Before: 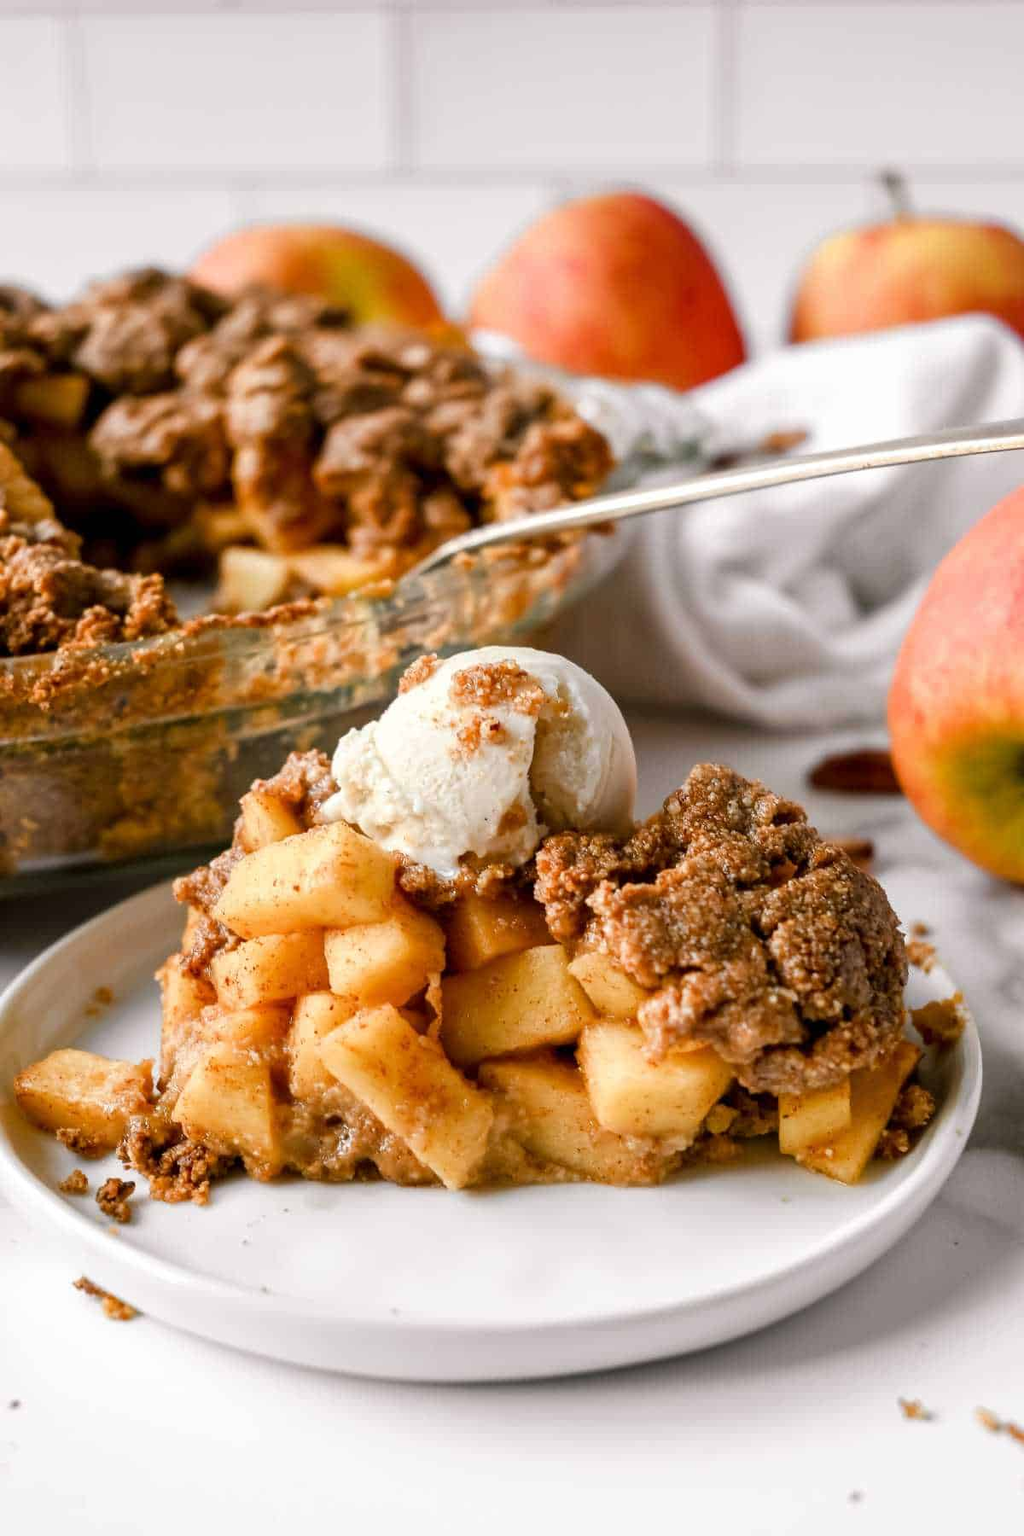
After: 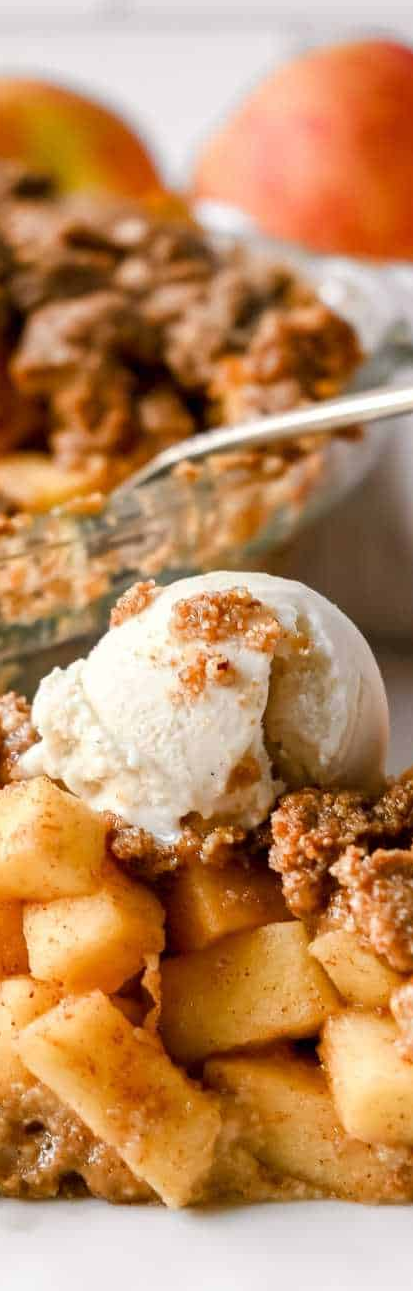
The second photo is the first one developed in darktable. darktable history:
crop and rotate: left 29.782%, top 10.383%, right 35.729%, bottom 17.879%
